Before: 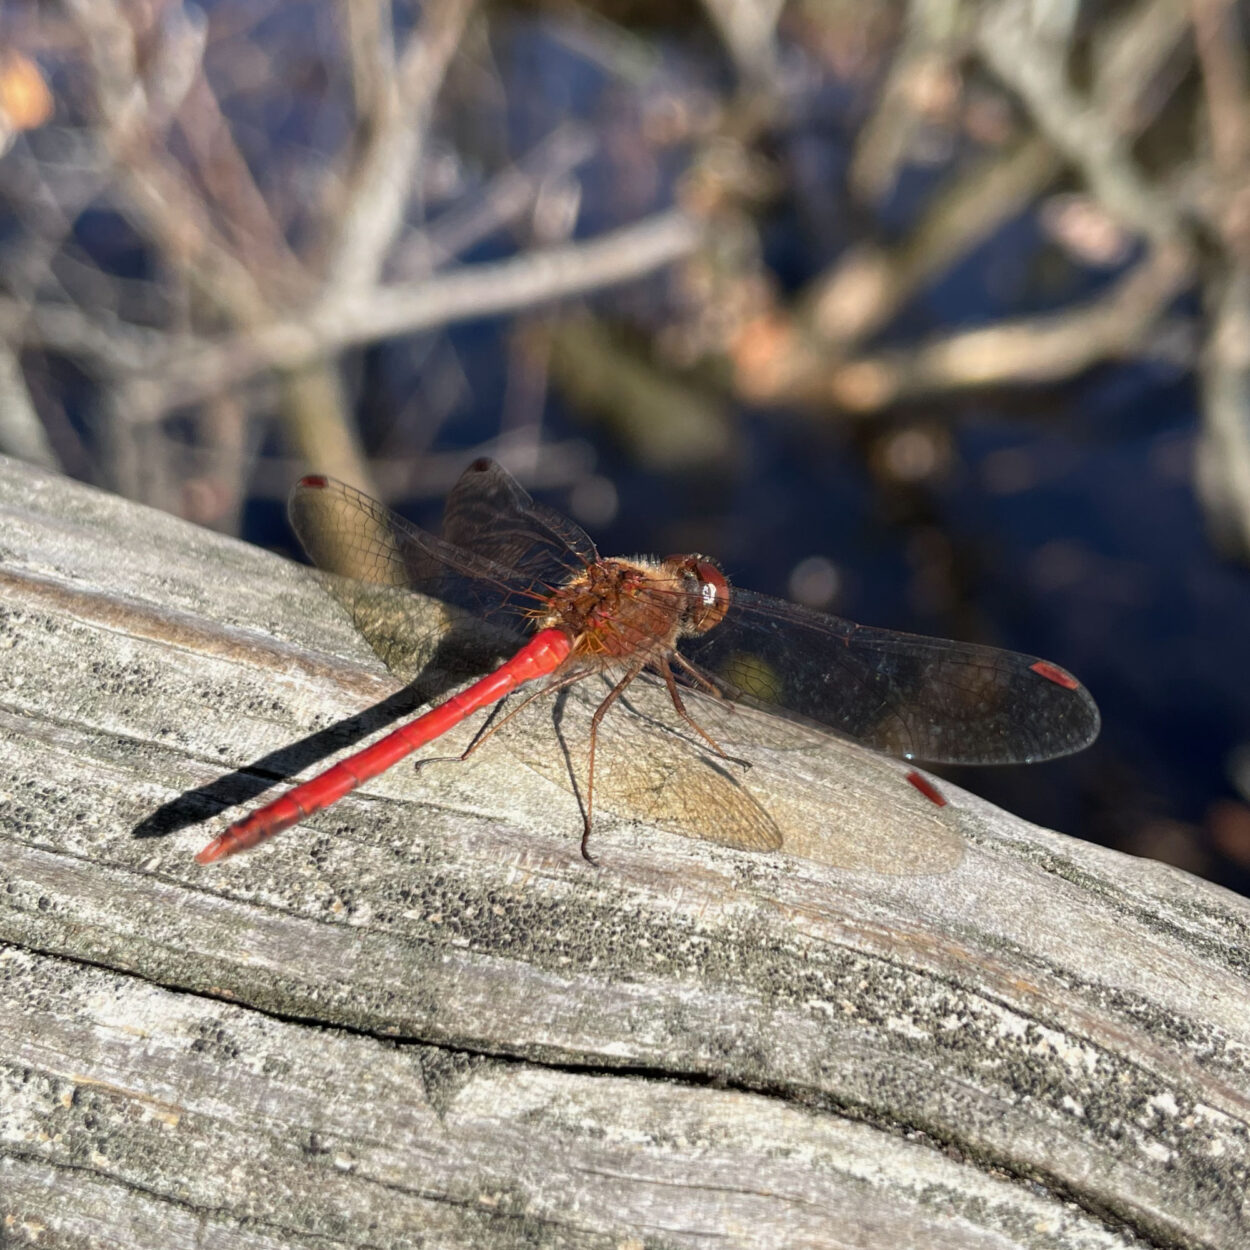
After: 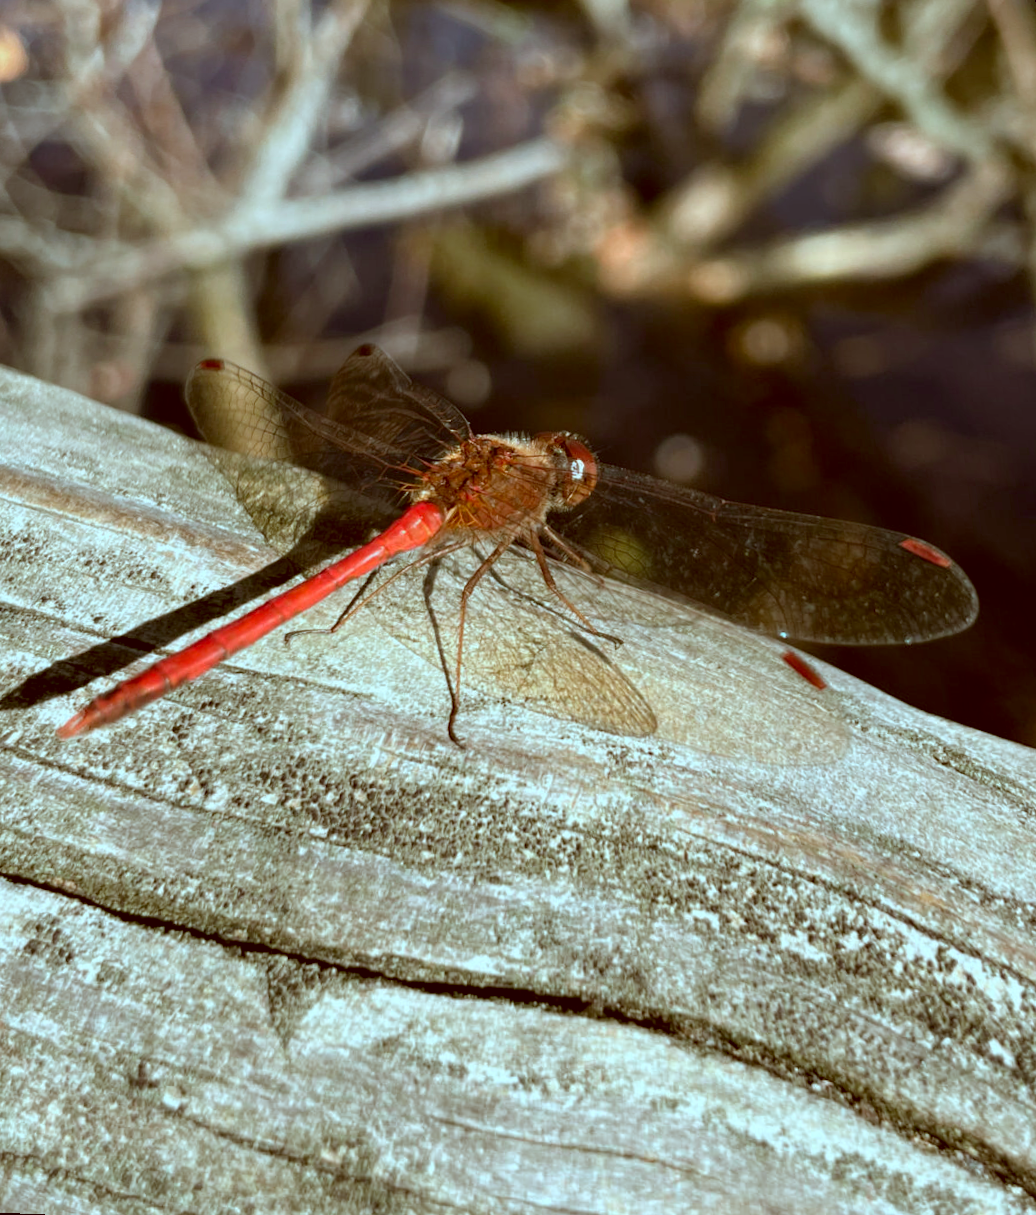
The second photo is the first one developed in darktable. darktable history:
color correction: highlights a* -14.62, highlights b* -16.22, shadows a* 10.12, shadows b* 29.4
rotate and perspective: rotation 0.72°, lens shift (vertical) -0.352, lens shift (horizontal) -0.051, crop left 0.152, crop right 0.859, crop top 0.019, crop bottom 0.964
